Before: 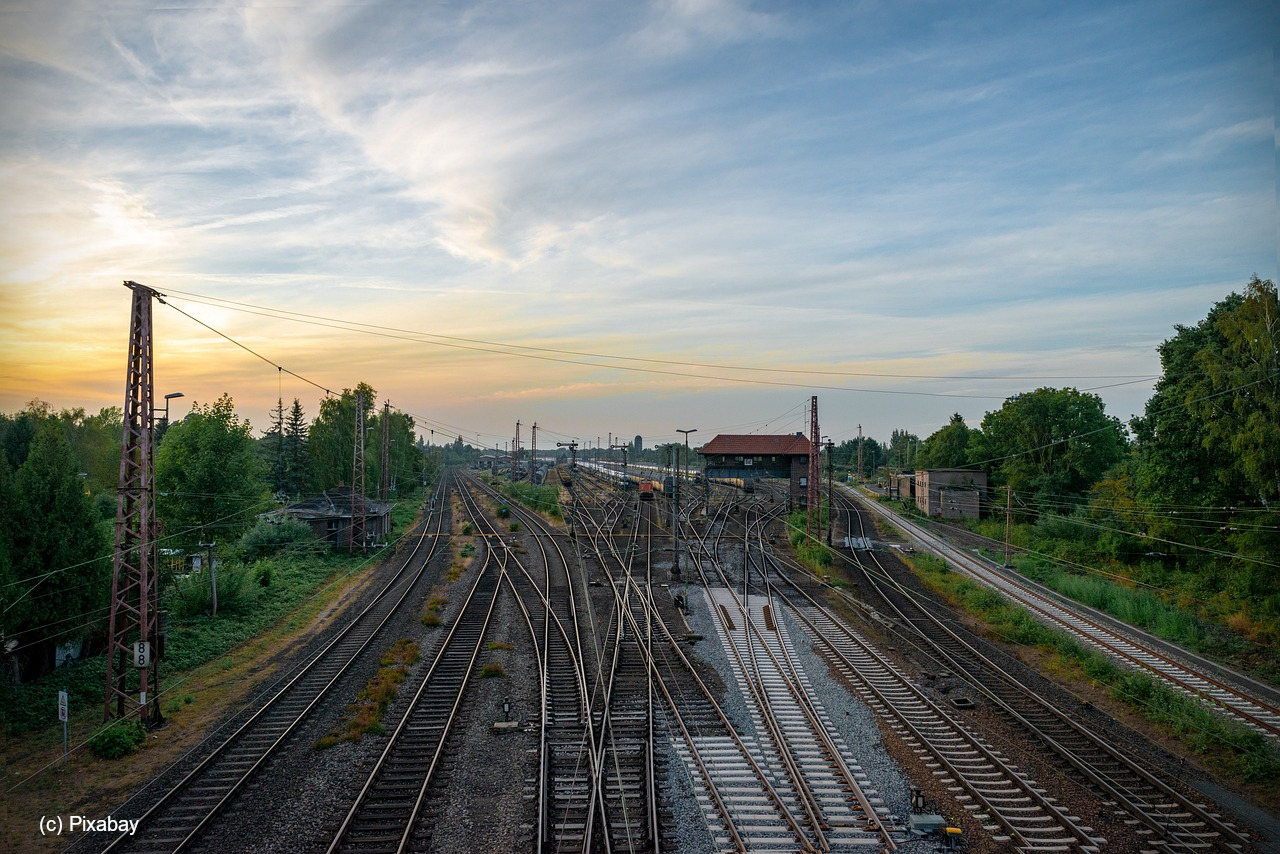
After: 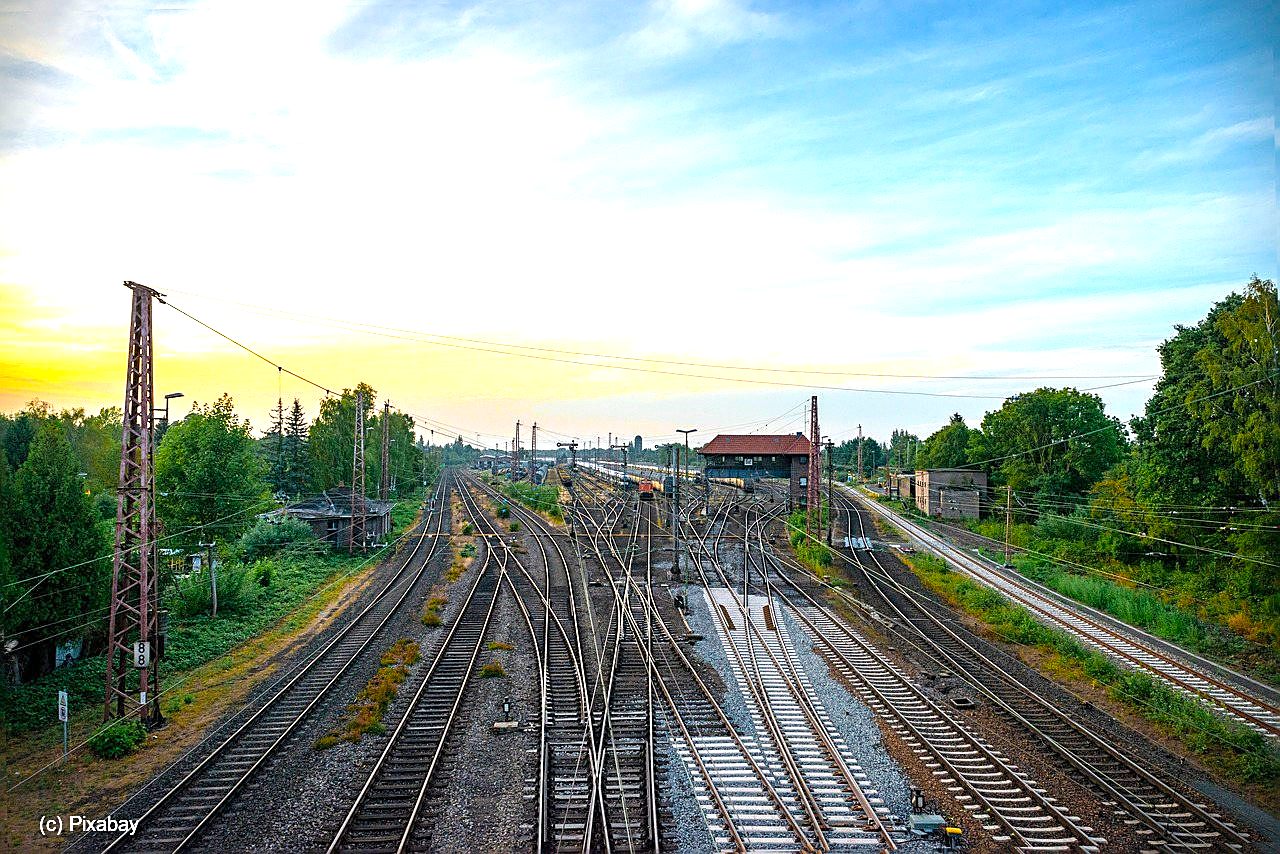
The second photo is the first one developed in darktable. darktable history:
color balance rgb: perceptual saturation grading › global saturation 25%, global vibrance 20%
sharpen: on, module defaults
exposure: exposure 1.223 EV, compensate highlight preservation false
